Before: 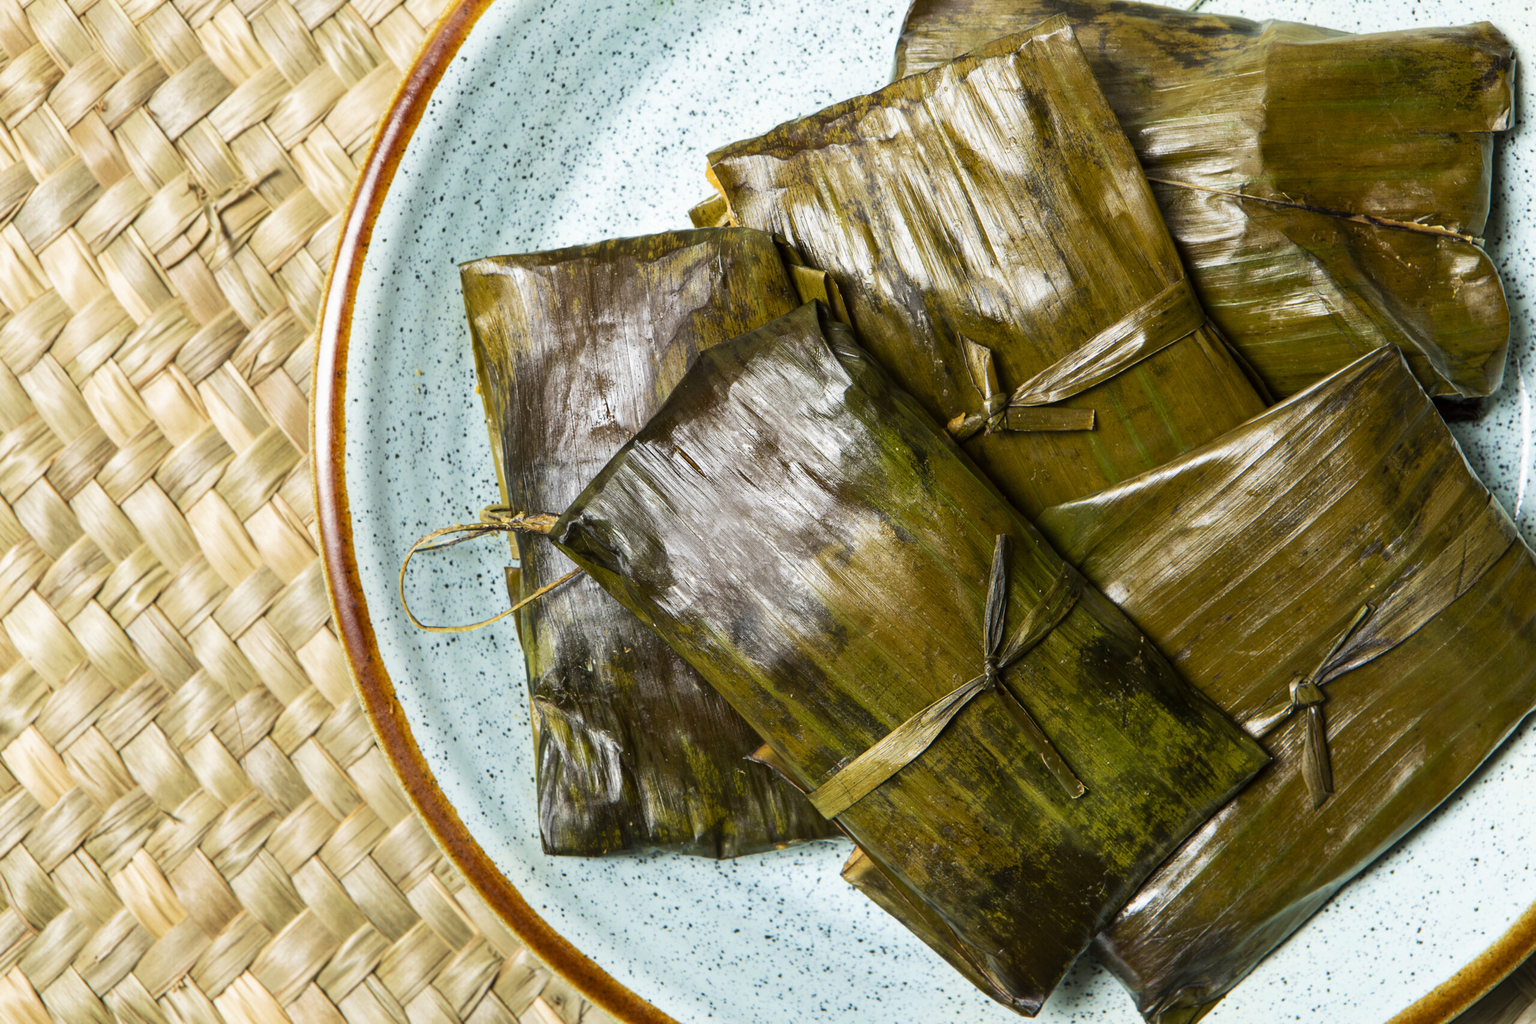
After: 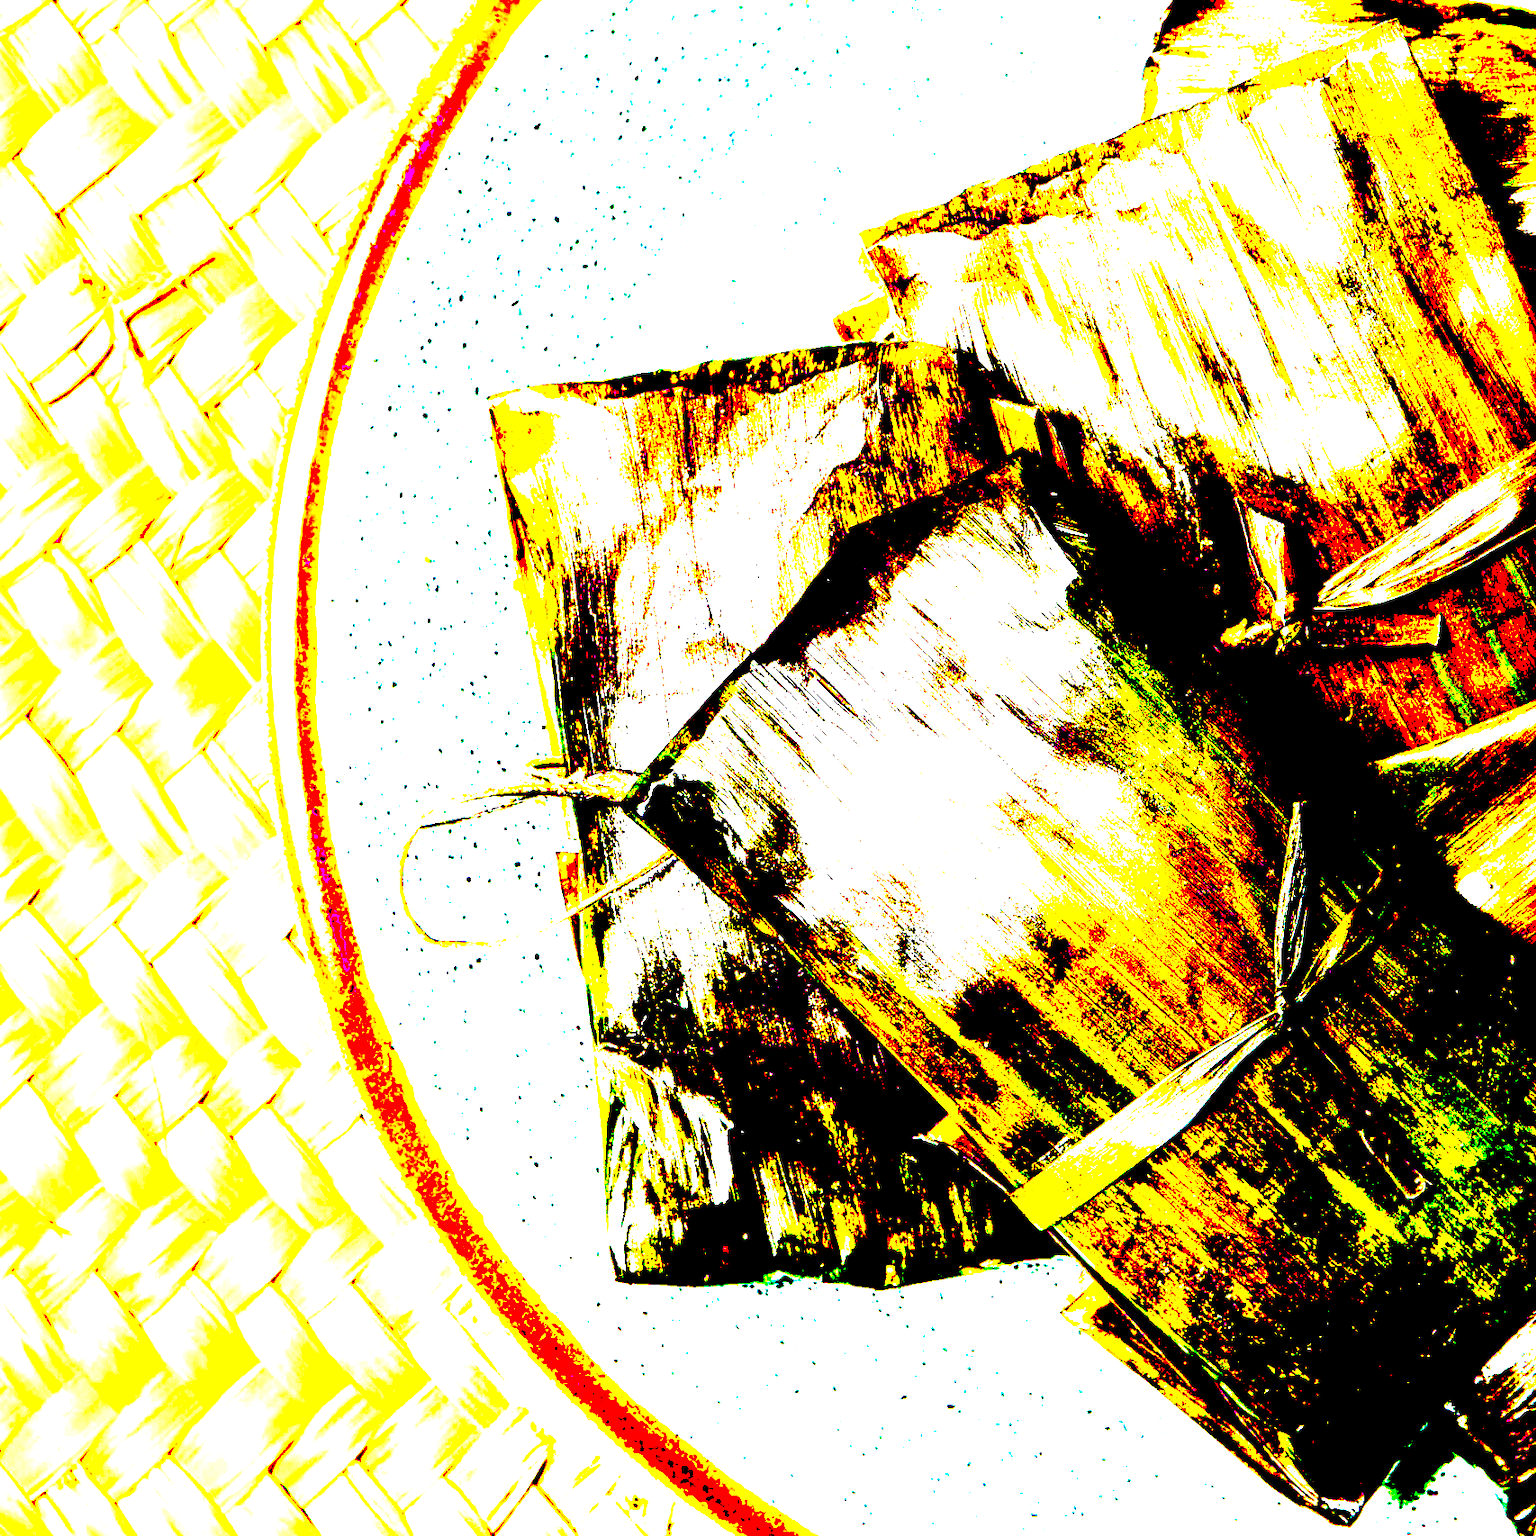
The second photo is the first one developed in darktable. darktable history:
velvia: on, module defaults
shadows and highlights: shadows 4.1, highlights -17.6, soften with gaussian
tone equalizer: -8 EV -0.75 EV, -7 EV -0.7 EV, -6 EV -0.6 EV, -5 EV -0.4 EV, -3 EV 0.4 EV, -2 EV 0.6 EV, -1 EV 0.7 EV, +0 EV 0.75 EV, edges refinement/feathering 500, mask exposure compensation -1.57 EV, preserve details no
crop and rotate: left 8.786%, right 24.548%
sharpen: on, module defaults
exposure: black level correction 0.1, exposure 3 EV, compensate highlight preservation false
